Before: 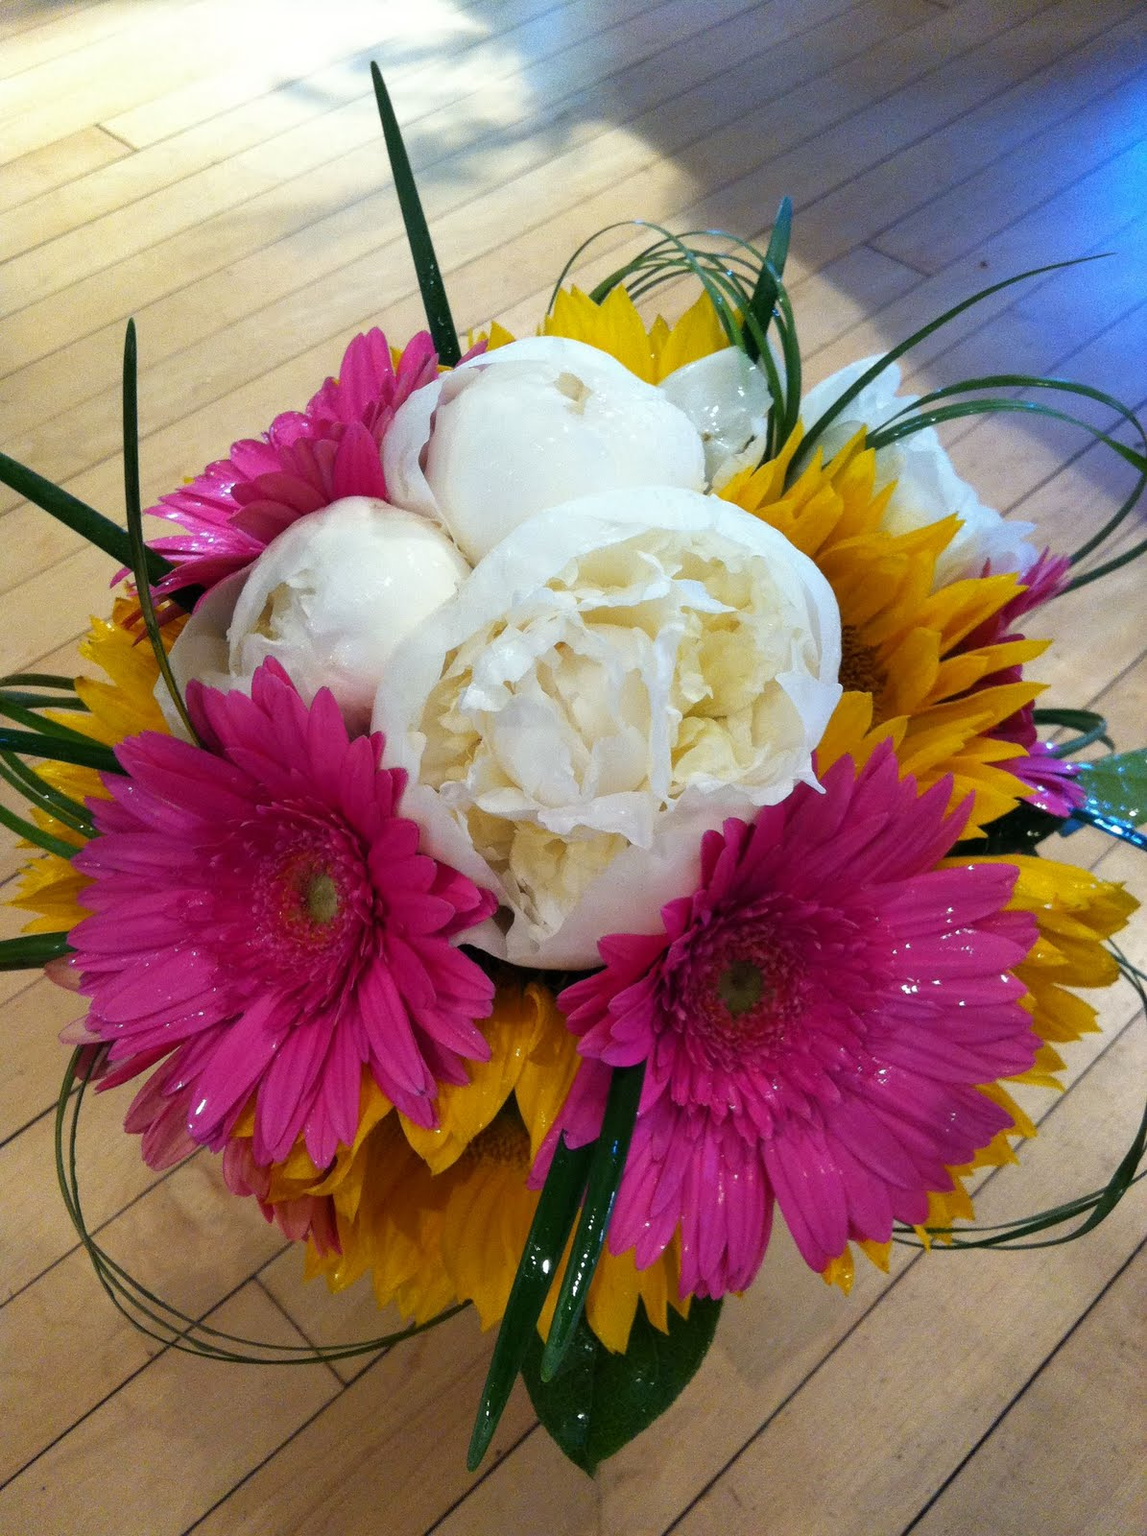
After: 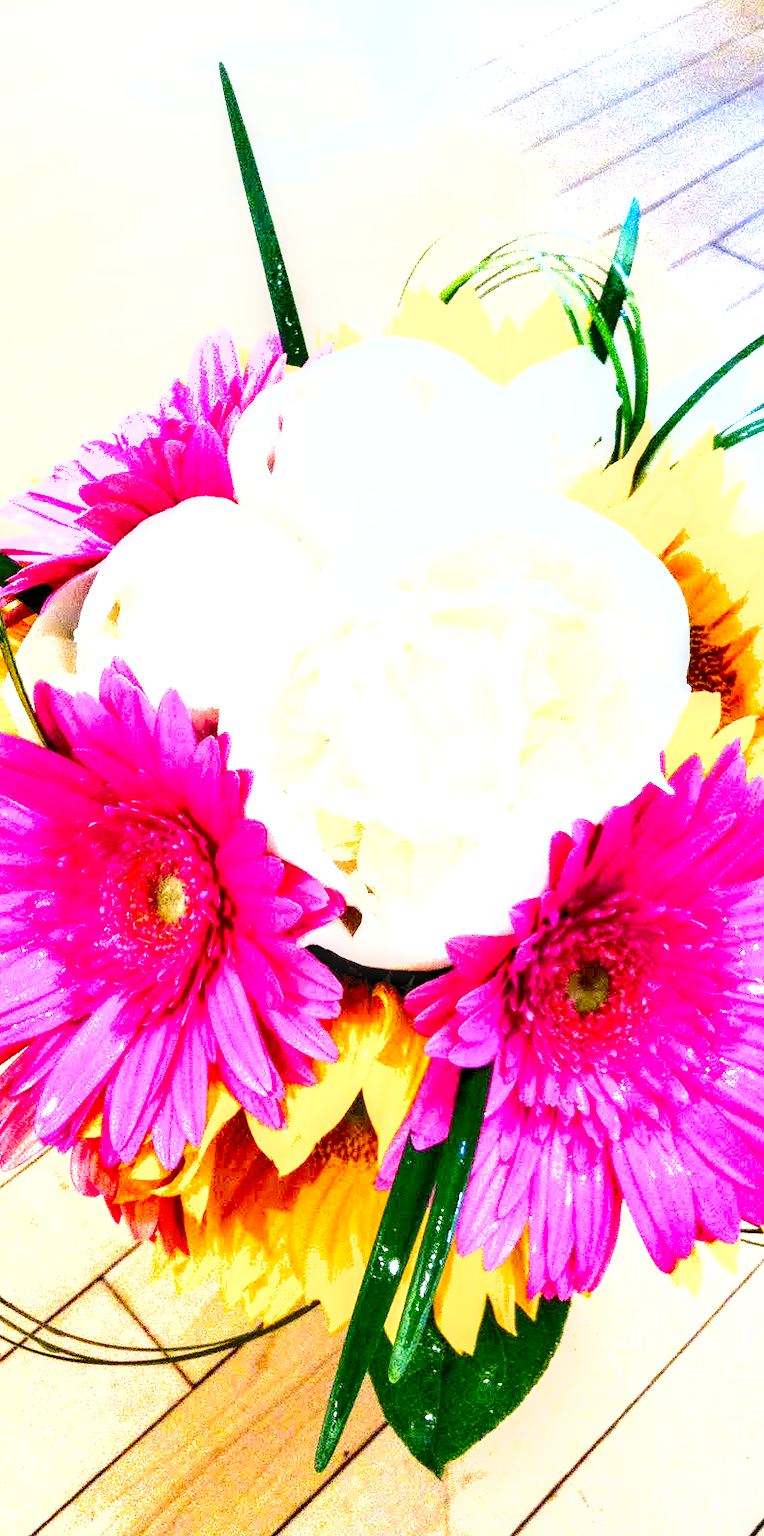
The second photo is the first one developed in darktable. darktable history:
tone equalizer: edges refinement/feathering 500, mask exposure compensation -1.57 EV, preserve details no
levels: levels [0.044, 0.416, 0.908]
local contrast: highlights 30%, detail 150%
crop and rotate: left 13.366%, right 19.99%
shadows and highlights: soften with gaussian
tone curve: curves: ch0 [(0, 0) (0.003, 0) (0.011, 0.001) (0.025, 0.003) (0.044, 0.005) (0.069, 0.013) (0.1, 0.024) (0.136, 0.04) (0.177, 0.087) (0.224, 0.148) (0.277, 0.238) (0.335, 0.335) (0.399, 0.43) (0.468, 0.524) (0.543, 0.621) (0.623, 0.712) (0.709, 0.788) (0.801, 0.867) (0.898, 0.947) (1, 1)], preserve colors none
exposure: black level correction 0, exposure 2.428 EV, compensate highlight preservation false
